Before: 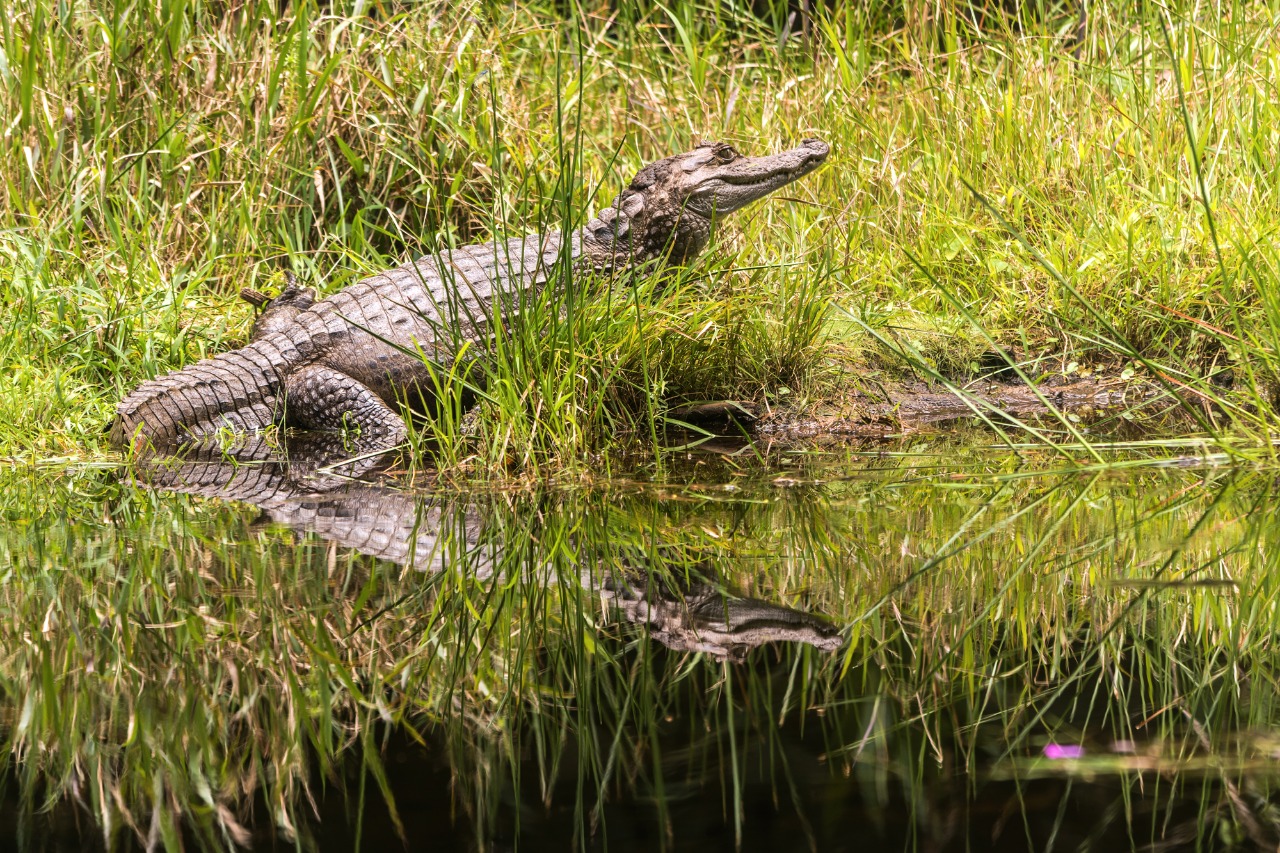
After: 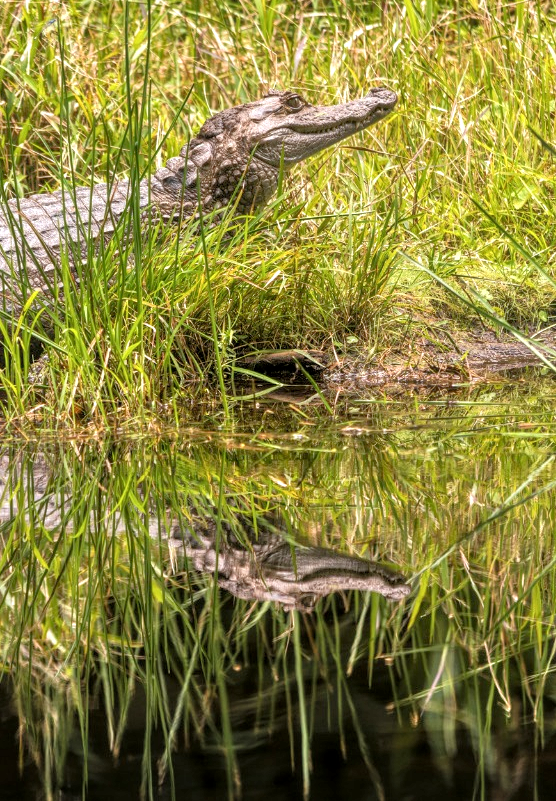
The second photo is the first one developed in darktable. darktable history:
tone equalizer: -7 EV 0.16 EV, -6 EV 0.588 EV, -5 EV 1.13 EV, -4 EV 1.35 EV, -3 EV 1.16 EV, -2 EV 0.6 EV, -1 EV 0.146 EV
local contrast: highlights 97%, shadows 86%, detail 160%, midtone range 0.2
crop: left 33.758%, top 6.037%, right 22.747%
